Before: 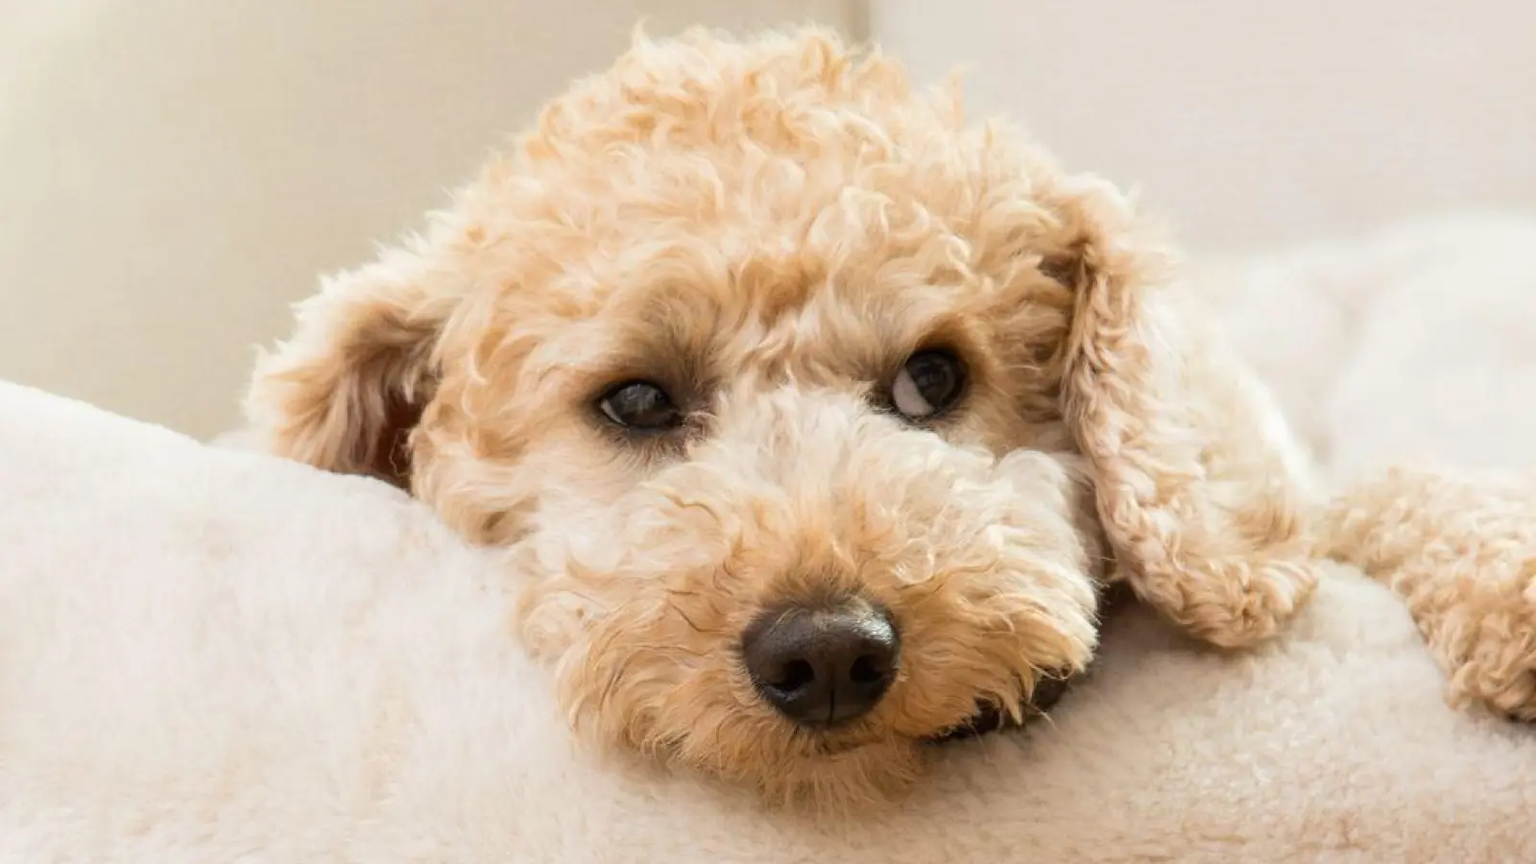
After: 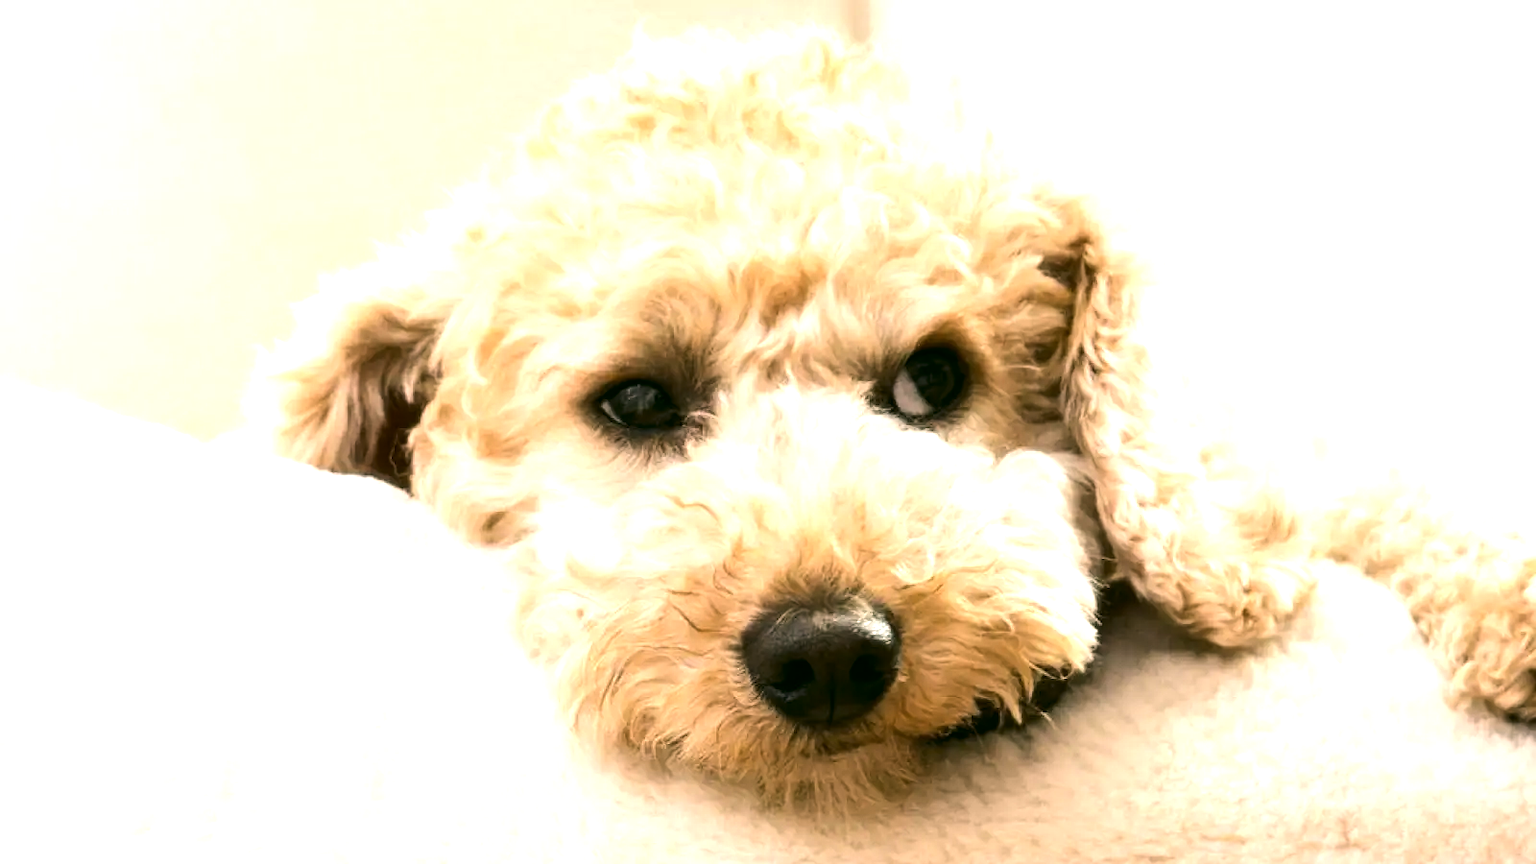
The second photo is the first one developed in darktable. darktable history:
tone equalizer: -8 EV -1.06 EV, -7 EV -1 EV, -6 EV -0.848 EV, -5 EV -0.563 EV, -3 EV 0.594 EV, -2 EV 0.851 EV, -1 EV 1 EV, +0 EV 1.08 EV, edges refinement/feathering 500, mask exposure compensation -1.57 EV, preserve details no
color correction: highlights a* 3.97, highlights b* 4.98, shadows a* -8.08, shadows b* 4.86
